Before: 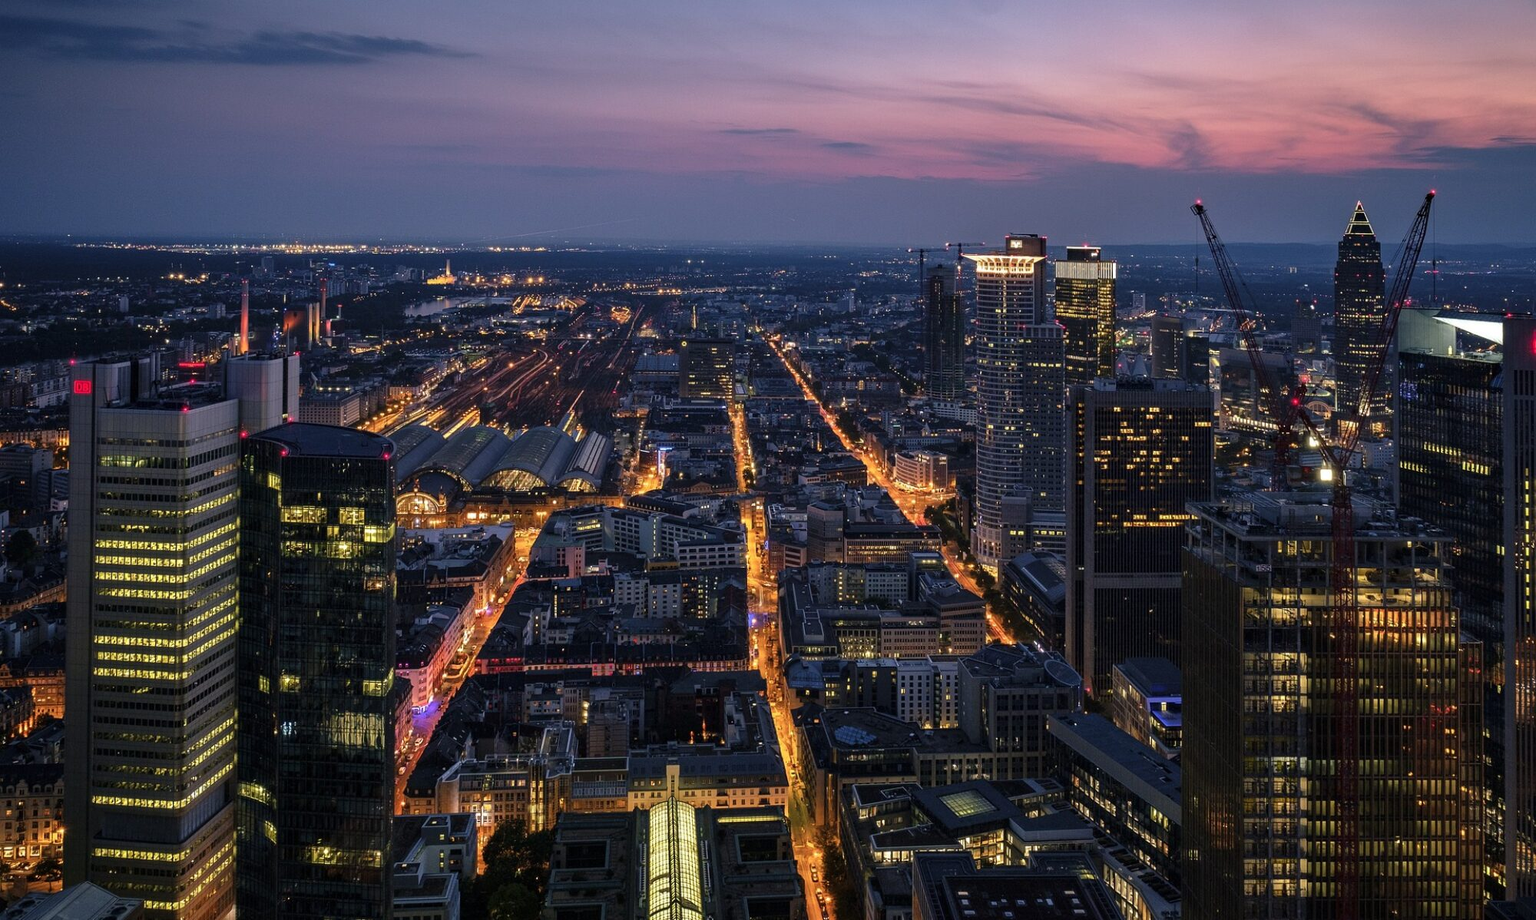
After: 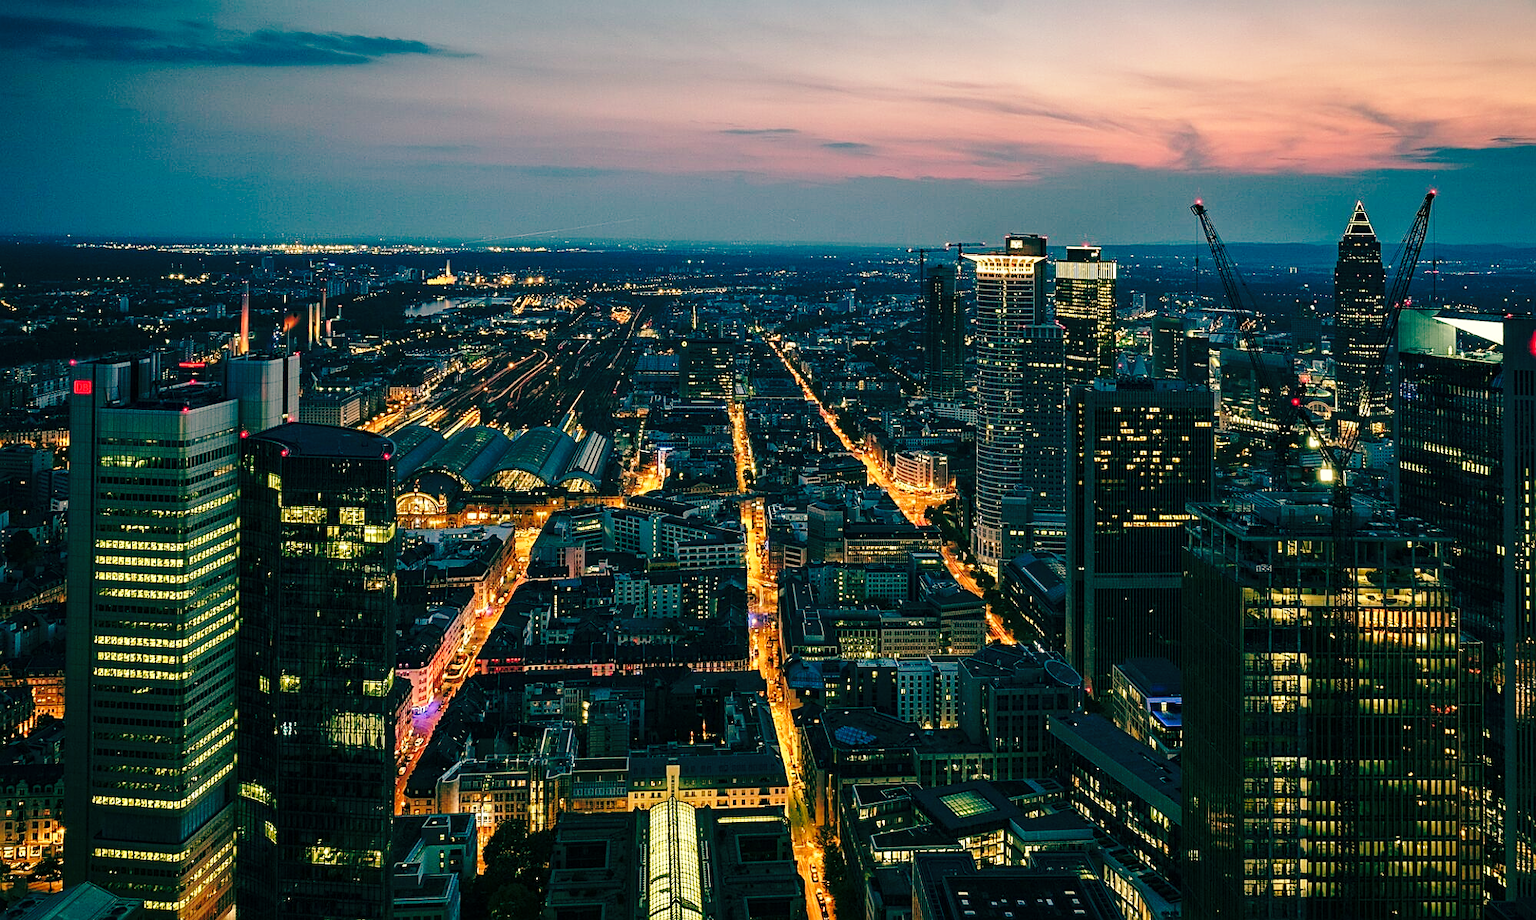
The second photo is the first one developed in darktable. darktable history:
shadows and highlights: shadows 25, highlights -25
sharpen: on, module defaults
base curve: curves: ch0 [(0, 0) (0.036, 0.037) (0.121, 0.228) (0.46, 0.76) (0.859, 0.983) (1, 1)], preserve colors none
color balance: mode lift, gamma, gain (sRGB), lift [1, 0.69, 1, 1], gamma [1, 1.482, 1, 1], gain [1, 1, 1, 0.802]
